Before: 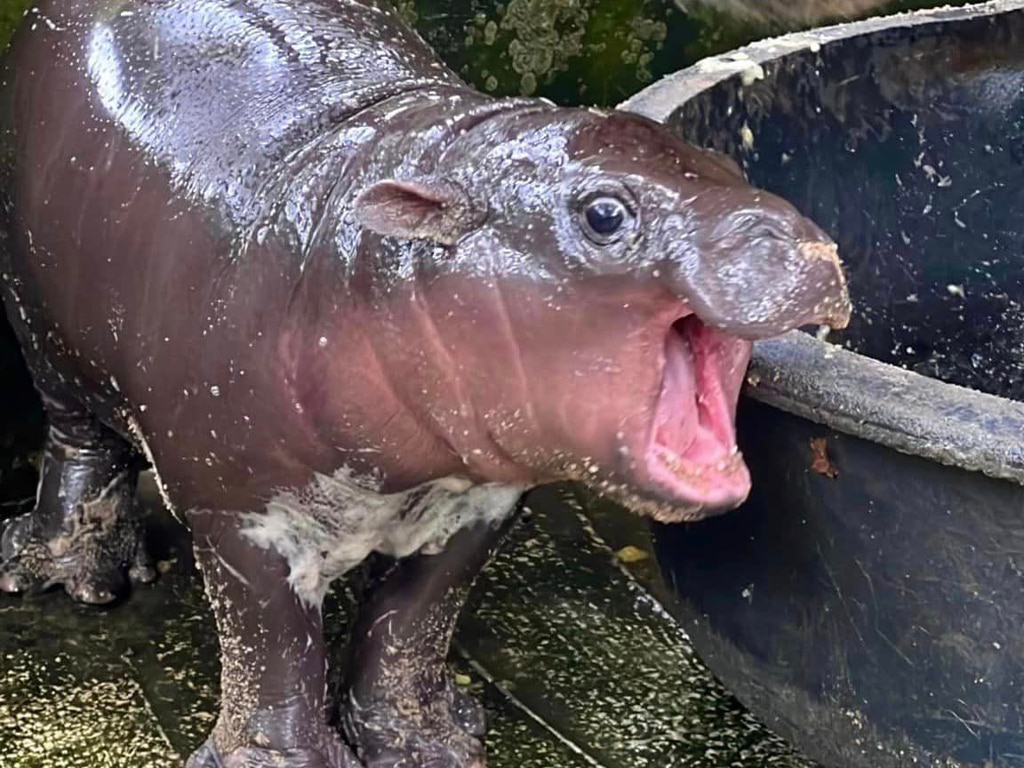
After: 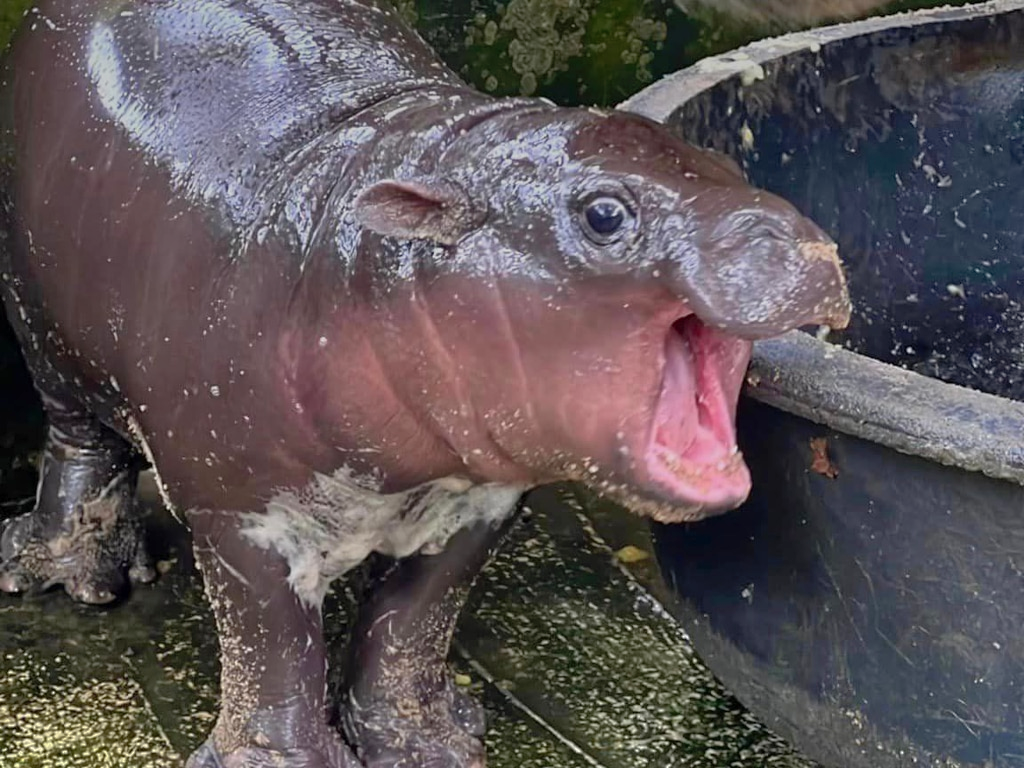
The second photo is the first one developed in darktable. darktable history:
shadows and highlights: on, module defaults
rgb levels: preserve colors max RGB
graduated density: on, module defaults
